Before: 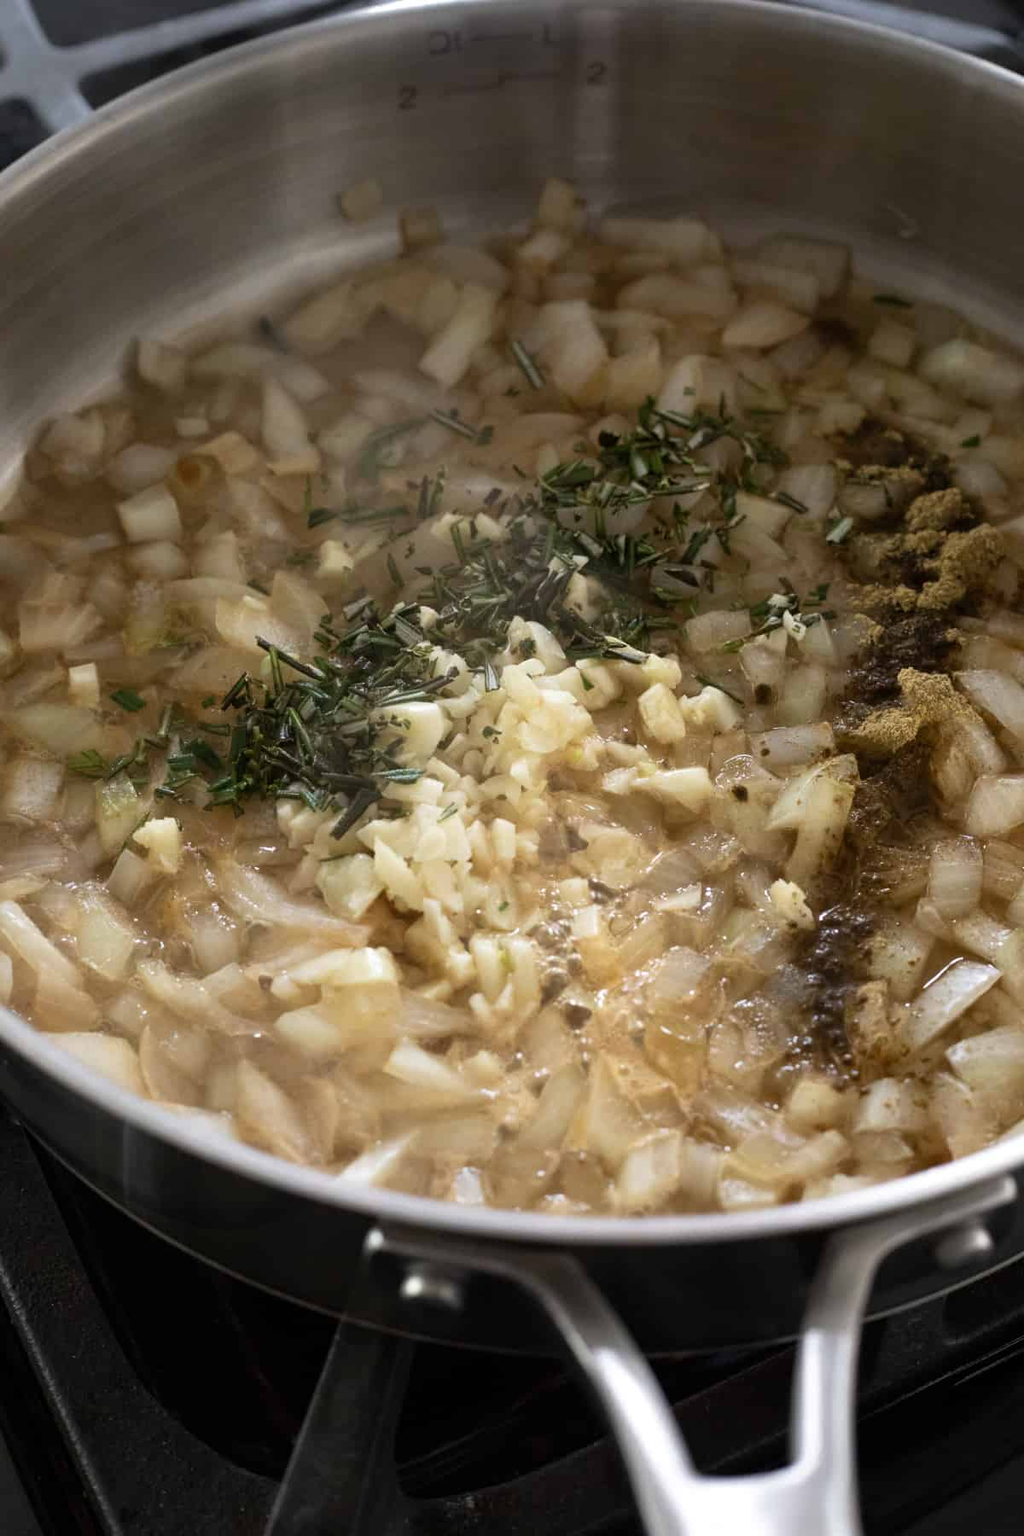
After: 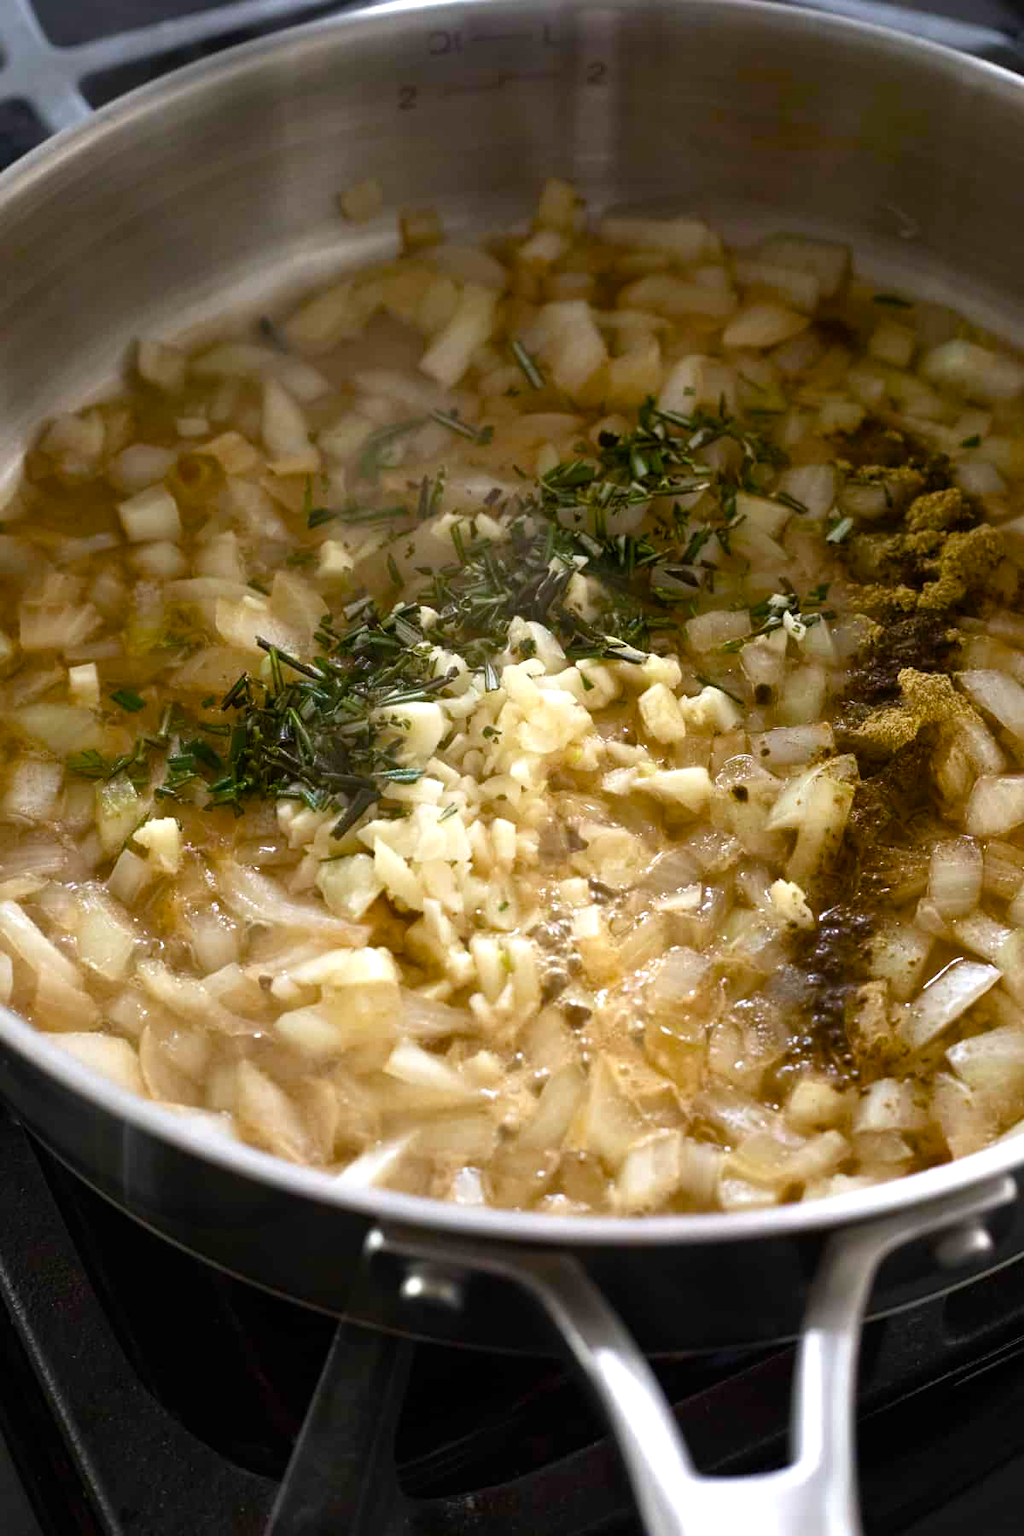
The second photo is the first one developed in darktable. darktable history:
color balance rgb: perceptual saturation grading › global saturation 20%, perceptual saturation grading › highlights -25.046%, perceptual saturation grading › shadows 49.418%, perceptual brilliance grading › highlights 11.317%, global vibrance 20%
